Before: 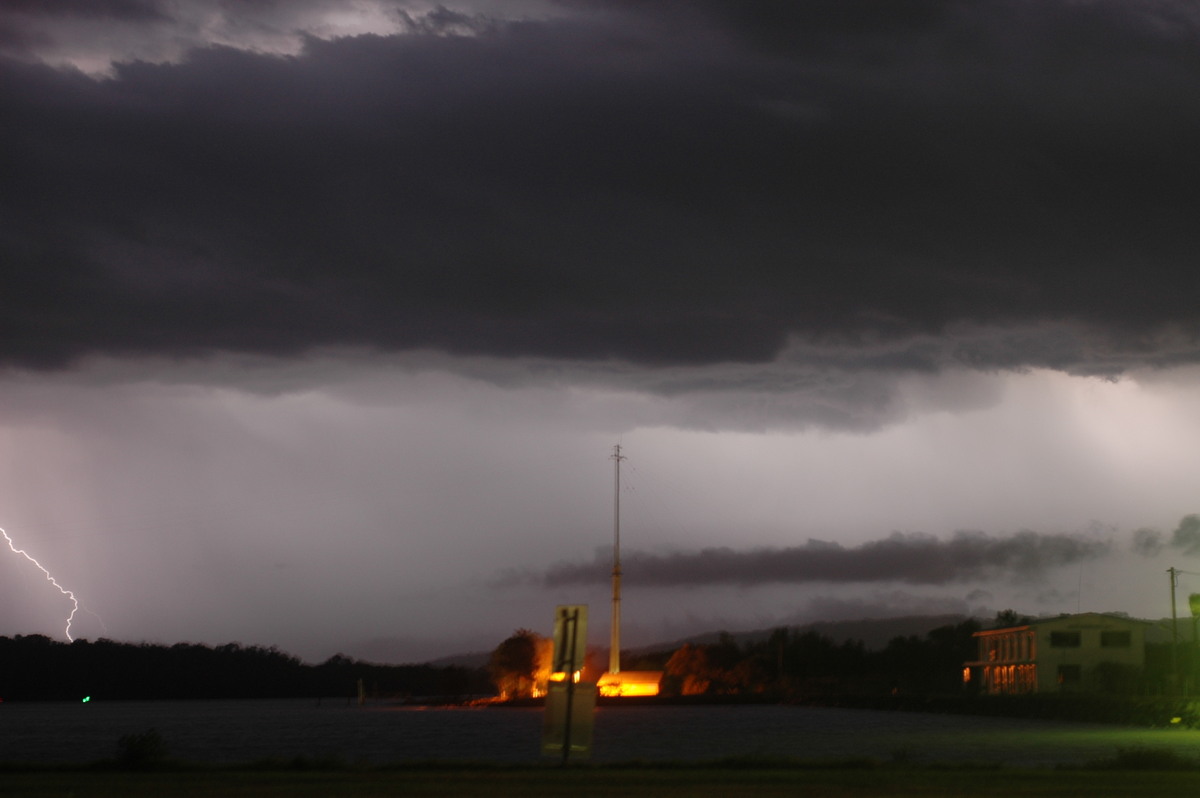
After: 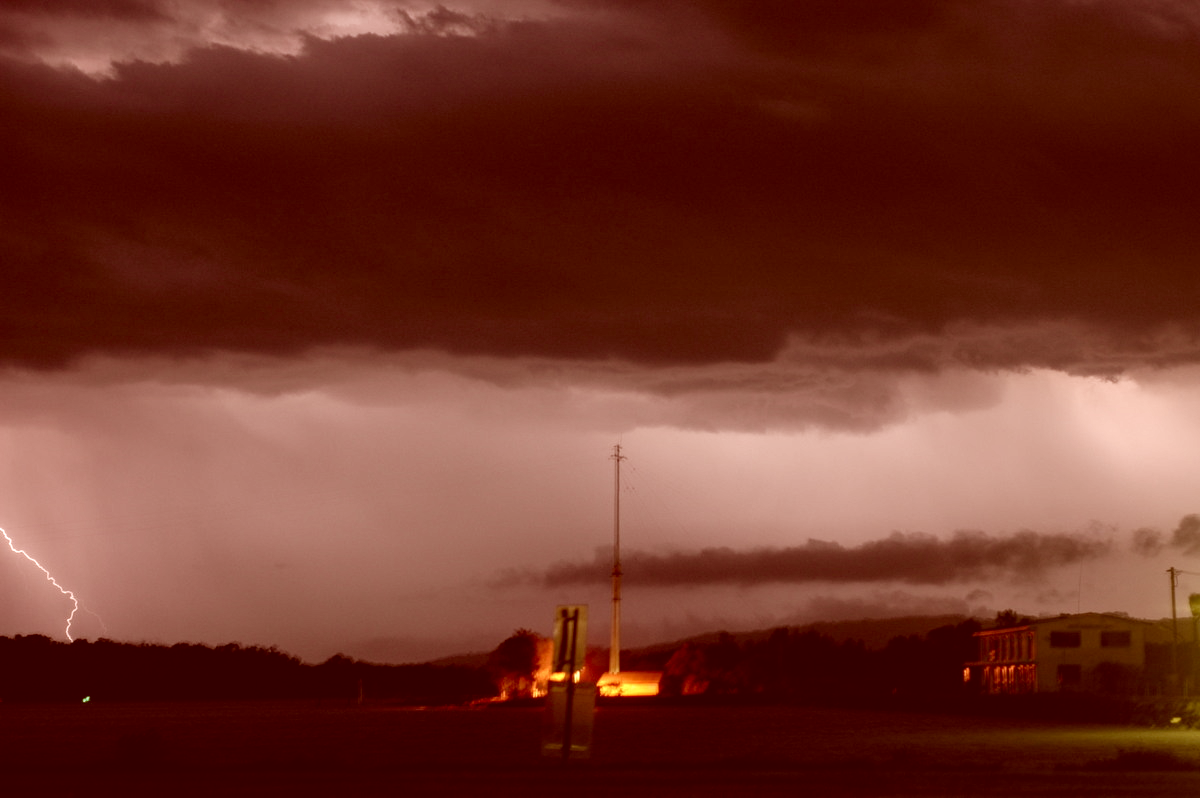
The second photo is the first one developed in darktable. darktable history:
local contrast: highlights 62%, detail 143%, midtone range 0.433
color correction: highlights a* 9.29, highlights b* 8.85, shadows a* 39.72, shadows b* 39.5, saturation 0.78
